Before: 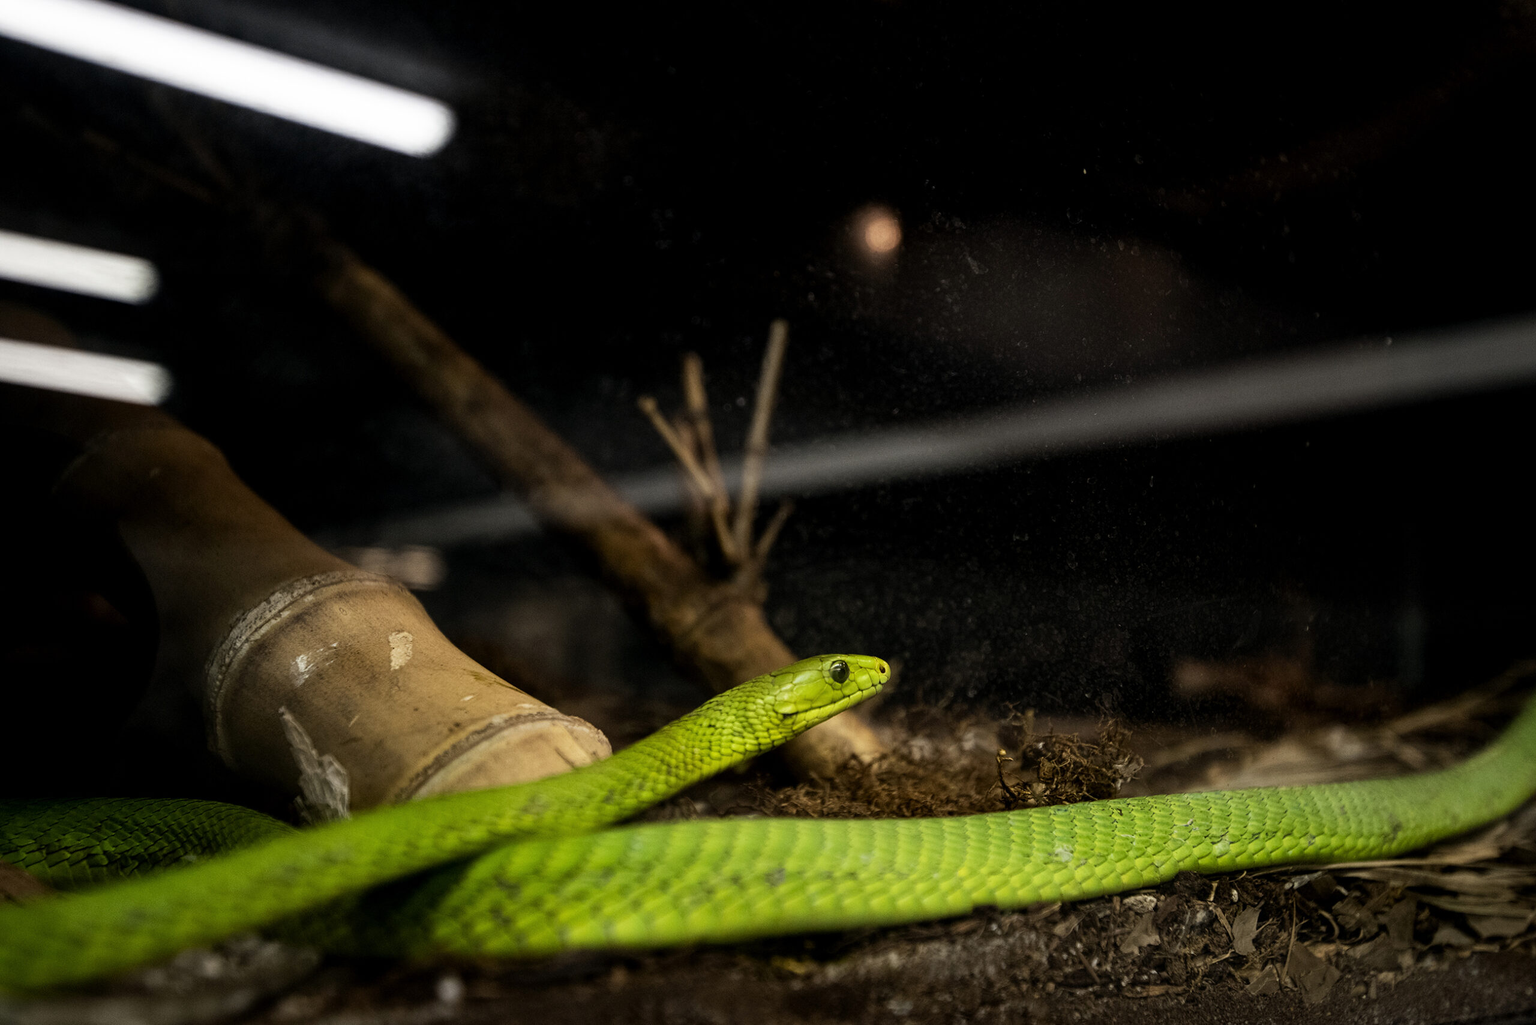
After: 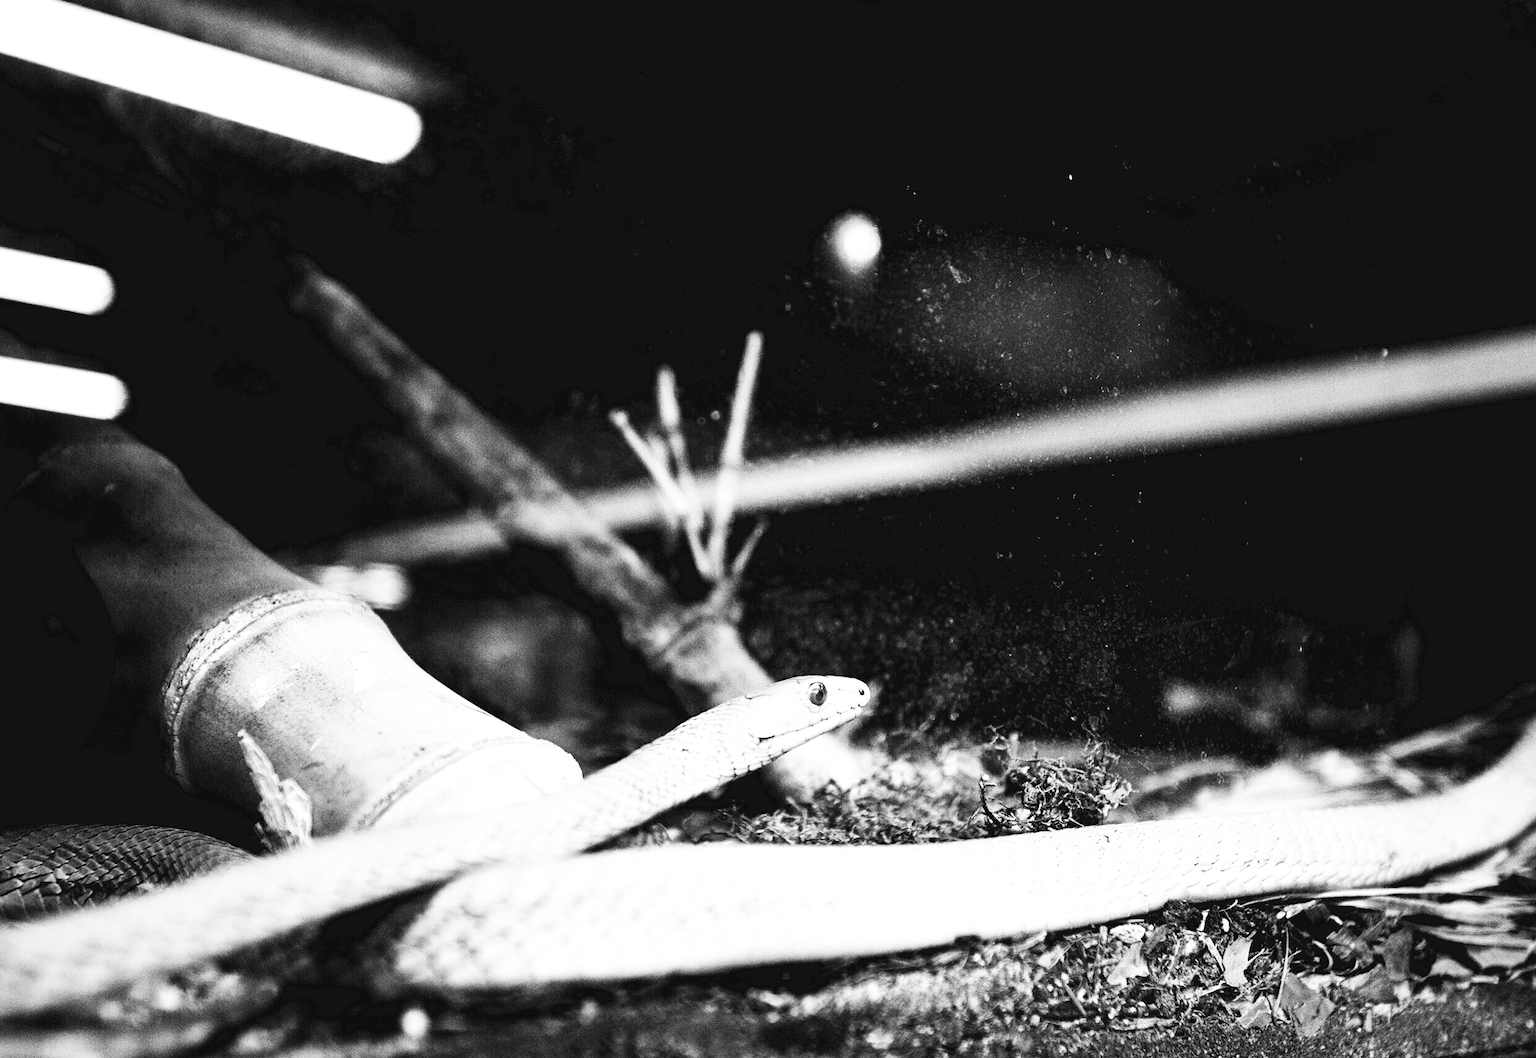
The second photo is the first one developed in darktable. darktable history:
color calibration: output gray [0.21, 0.42, 0.37, 0], x 0.334, y 0.35, temperature 5414.74 K
crop and rotate: left 3.202%
base curve: curves: ch0 [(0, 0.003) (0.001, 0.002) (0.006, 0.004) (0.02, 0.022) (0.048, 0.086) (0.094, 0.234) (0.162, 0.431) (0.258, 0.629) (0.385, 0.8) (0.548, 0.918) (0.751, 0.988) (1, 1)], preserve colors none
exposure: black level correction 0.001, exposure 1.649 EV, compensate exposure bias true, compensate highlight preservation false
contrast brightness saturation: contrast 0.243, brightness 0.255, saturation 0.386
velvia: on, module defaults
contrast equalizer: octaves 7, y [[0.5, 0.504, 0.515, 0.527, 0.535, 0.534], [0.5 ×6], [0.491, 0.387, 0.179, 0.068, 0.068, 0.068], [0 ×5, 0.023], [0 ×6]], mix 0.217
